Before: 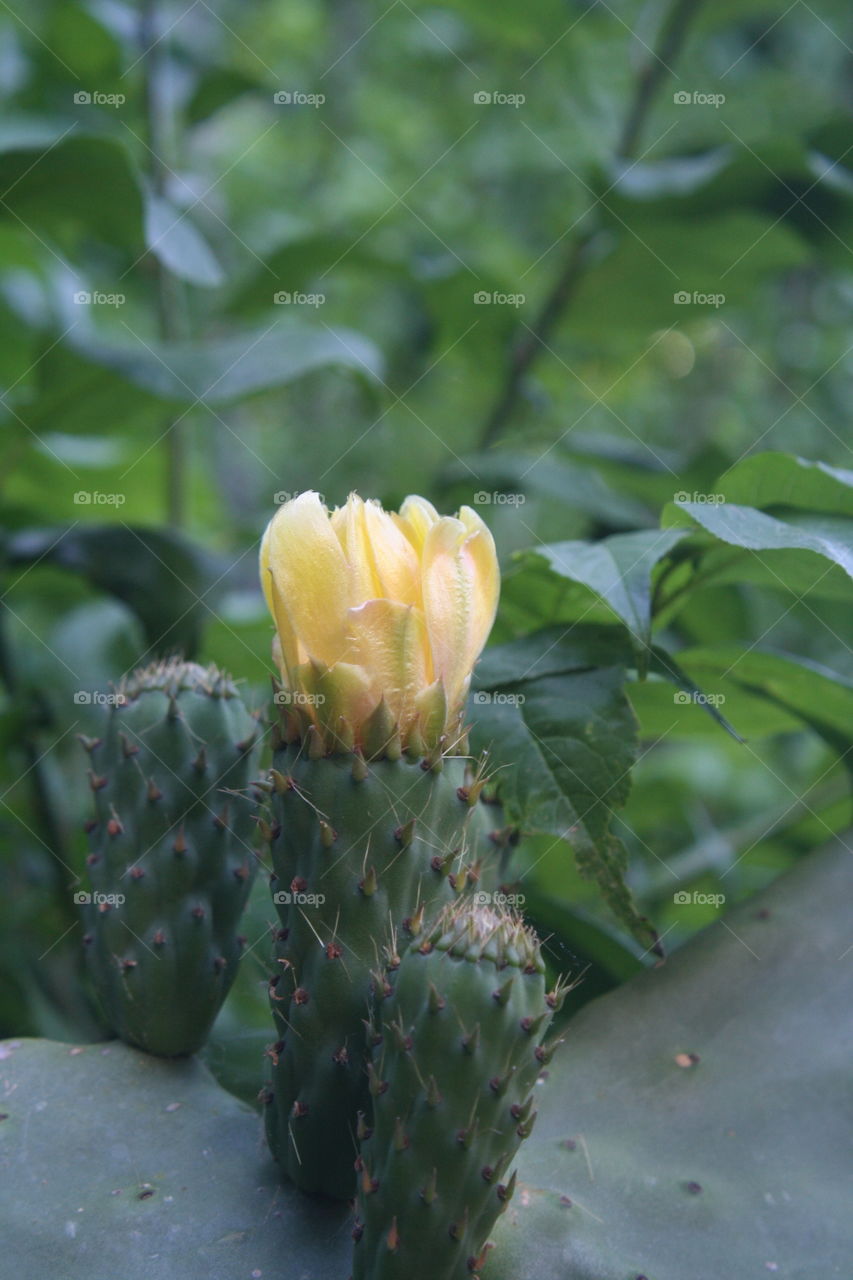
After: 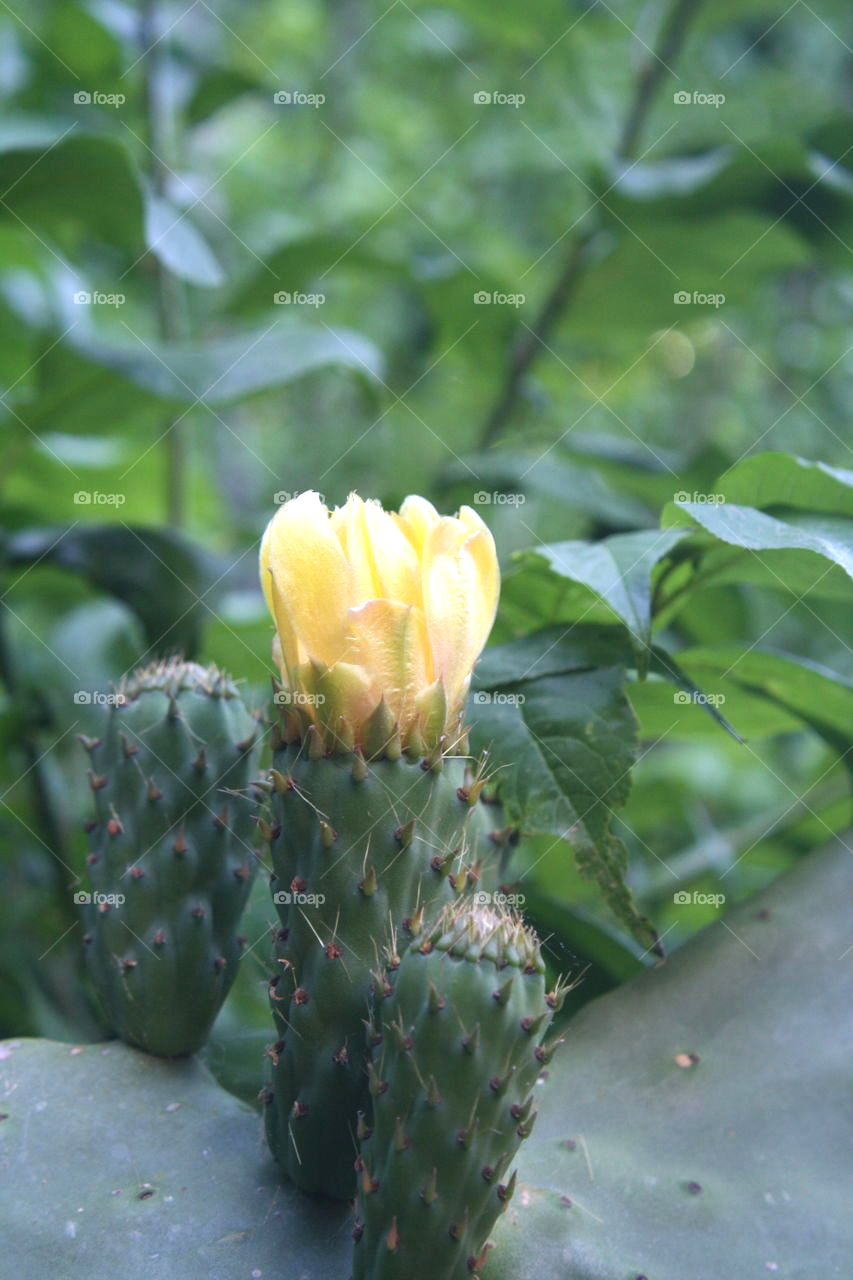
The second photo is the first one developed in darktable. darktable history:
exposure: exposure 0.606 EV, compensate highlight preservation false
contrast brightness saturation: contrast 0.075
